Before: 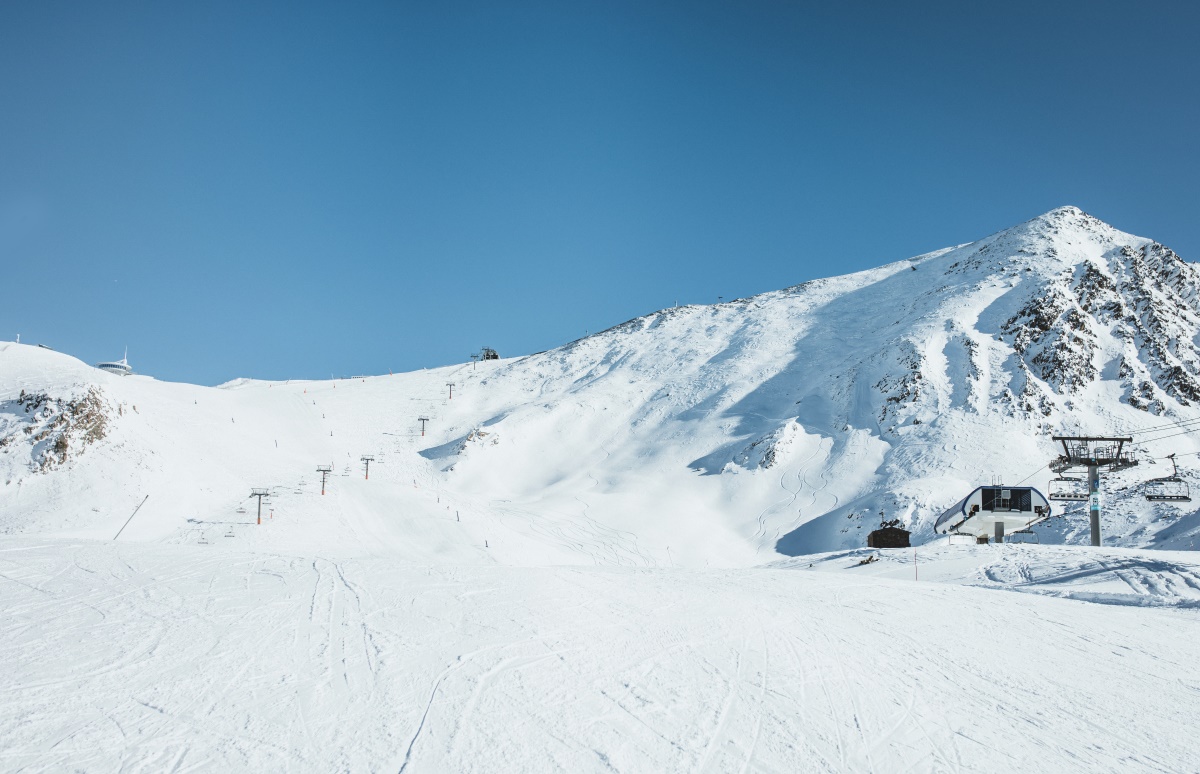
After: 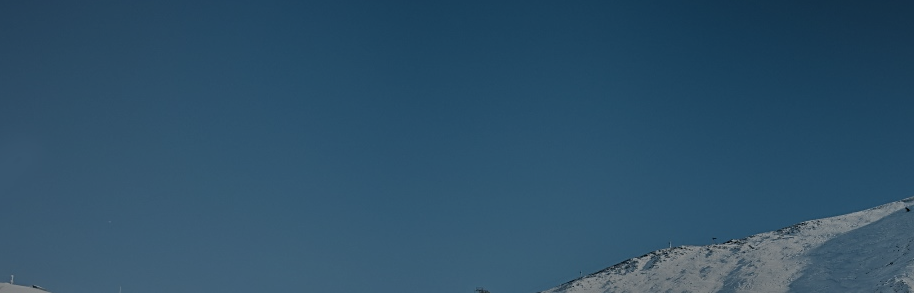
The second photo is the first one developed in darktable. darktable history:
sharpen: on, module defaults
crop: left 0.509%, top 7.627%, right 23.273%, bottom 54.399%
tone equalizer: -8 EV -1.97 EV, -7 EV -1.97 EV, -6 EV -1.97 EV, -5 EV -2 EV, -4 EV -1.97 EV, -3 EV -1.97 EV, -2 EV -1.98 EV, -1 EV -1.62 EV, +0 EV -1.98 EV
